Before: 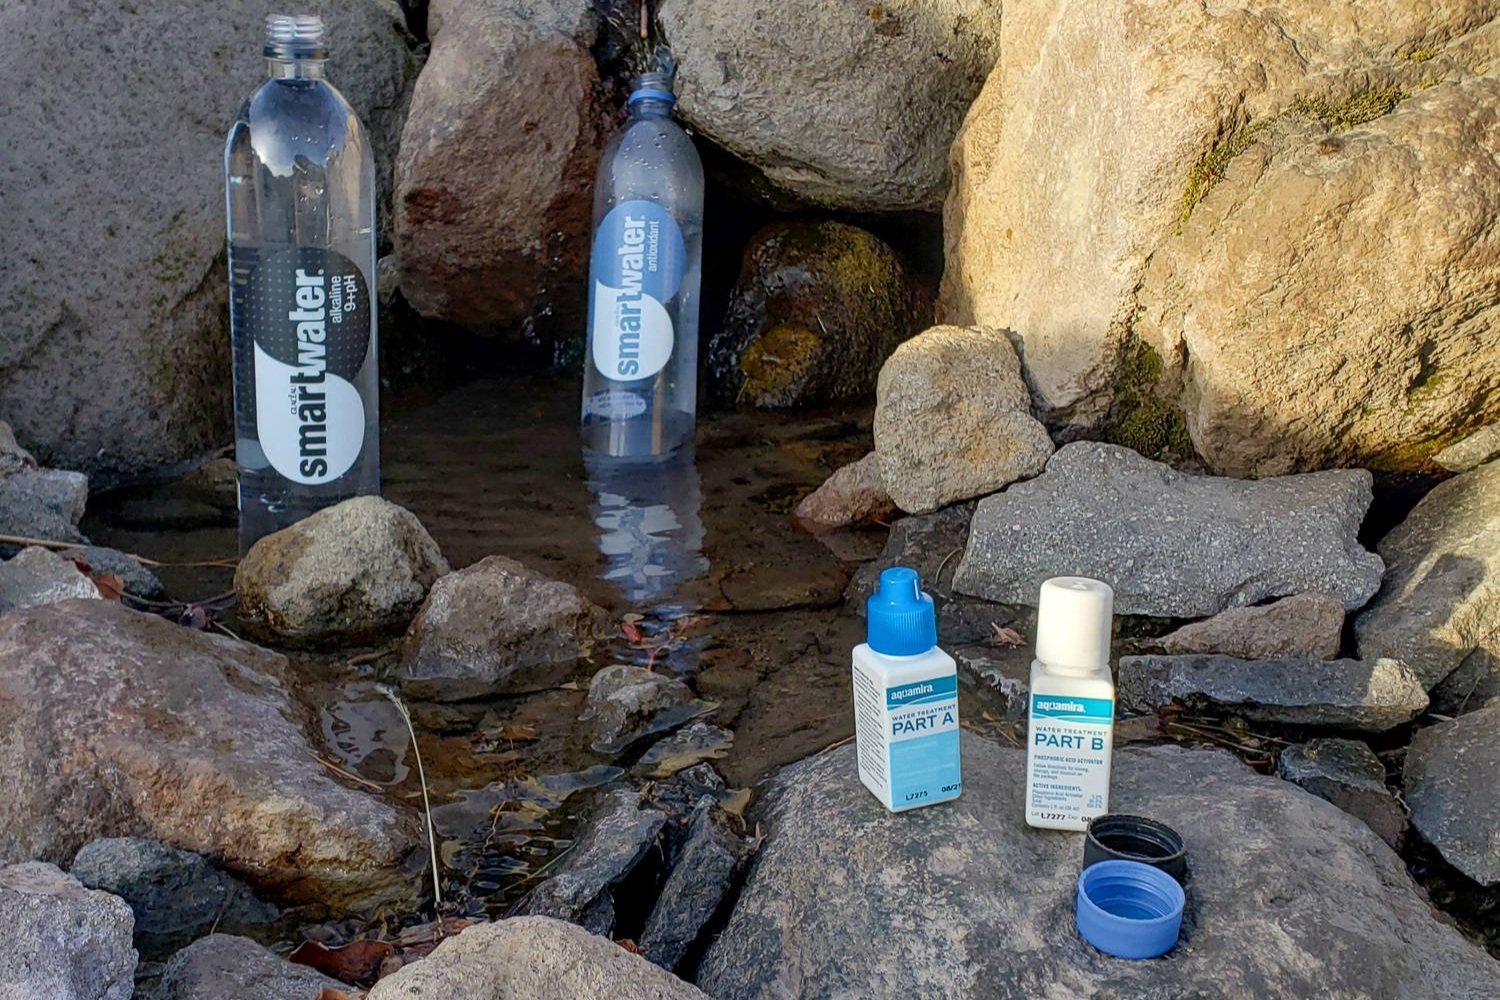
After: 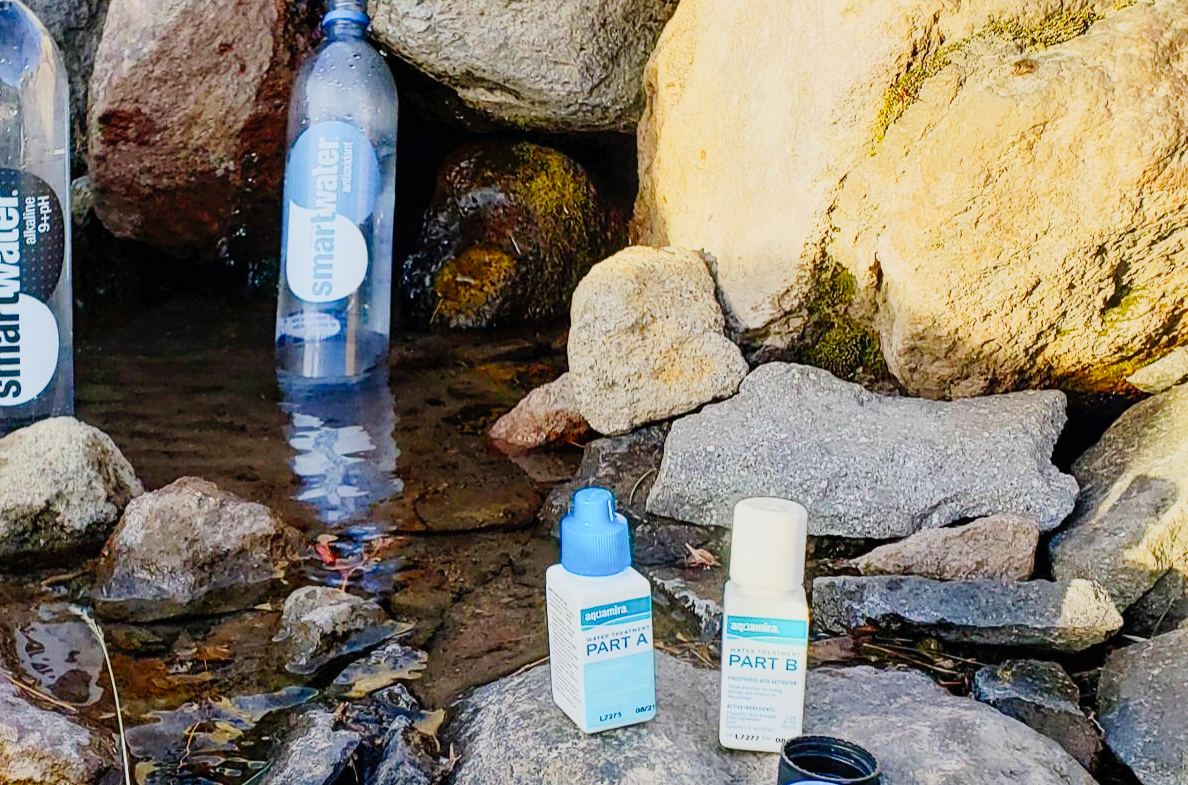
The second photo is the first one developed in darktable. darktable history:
crop and rotate: left 20.434%, top 7.977%, right 0.361%, bottom 13.491%
tone curve: curves: ch0 [(0, 0) (0.128, 0.068) (0.292, 0.274) (0.453, 0.507) (0.653, 0.717) (0.785, 0.817) (0.995, 0.917)]; ch1 [(0, 0) (0.384, 0.365) (0.463, 0.447) (0.486, 0.474) (0.503, 0.497) (0.52, 0.525) (0.559, 0.591) (0.583, 0.623) (0.672, 0.699) (0.766, 0.773) (1, 1)]; ch2 [(0, 0) (0.374, 0.344) (0.446, 0.443) (0.501, 0.5) (0.527, 0.549) (0.565, 0.582) (0.624, 0.632) (1, 1)], preserve colors none
contrast brightness saturation: contrast 0.236, brightness 0.268, saturation 0.379
